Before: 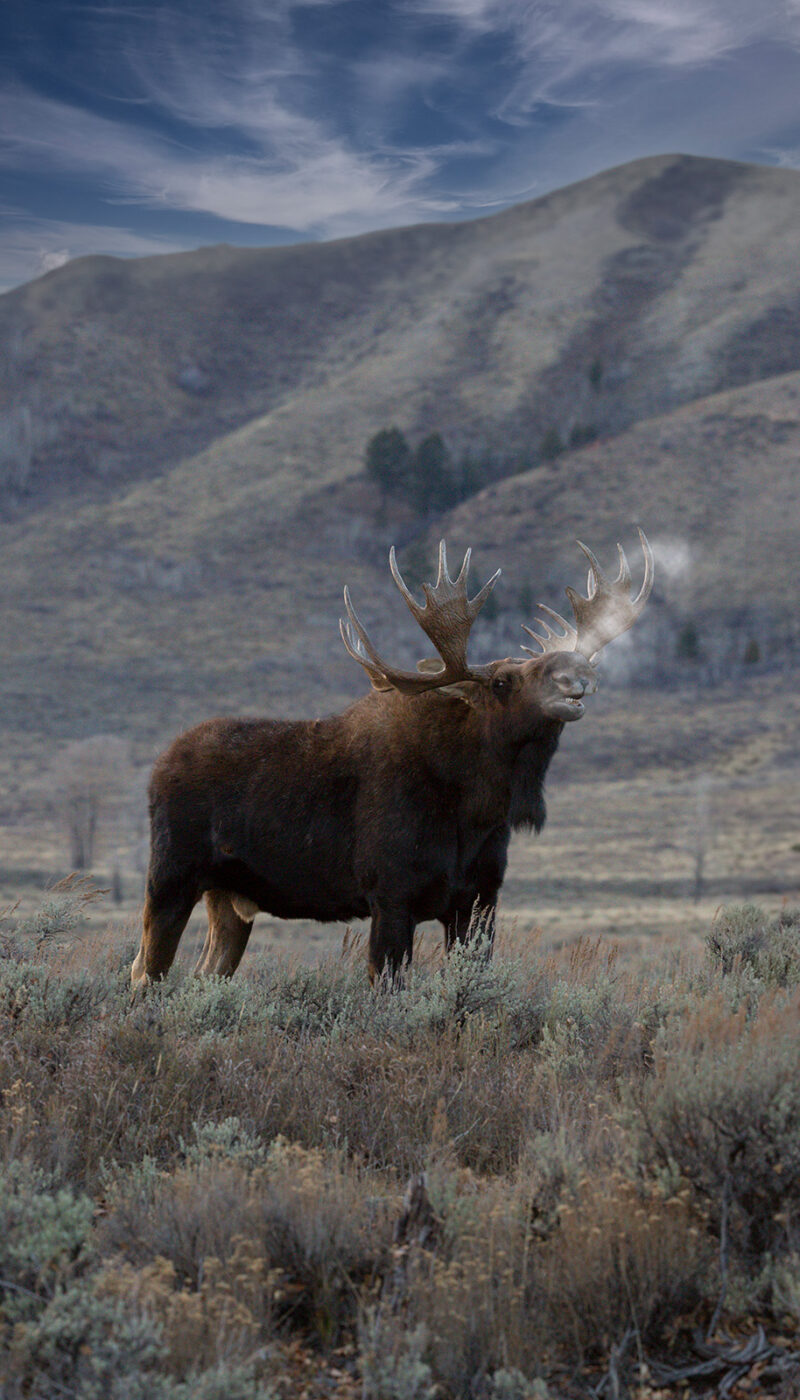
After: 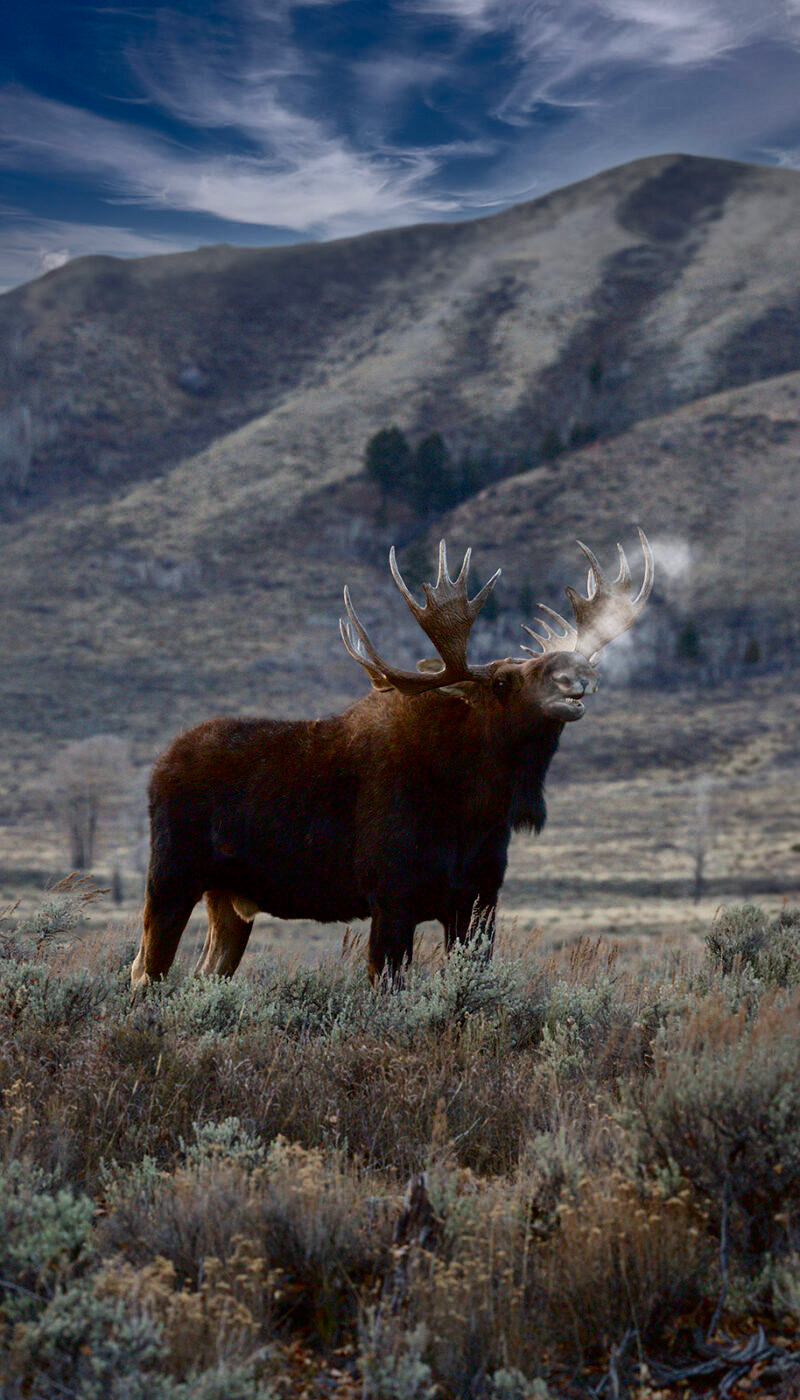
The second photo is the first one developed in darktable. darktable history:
contrast brightness saturation: contrast 0.32, brightness -0.08, saturation 0.17
shadows and highlights: on, module defaults
